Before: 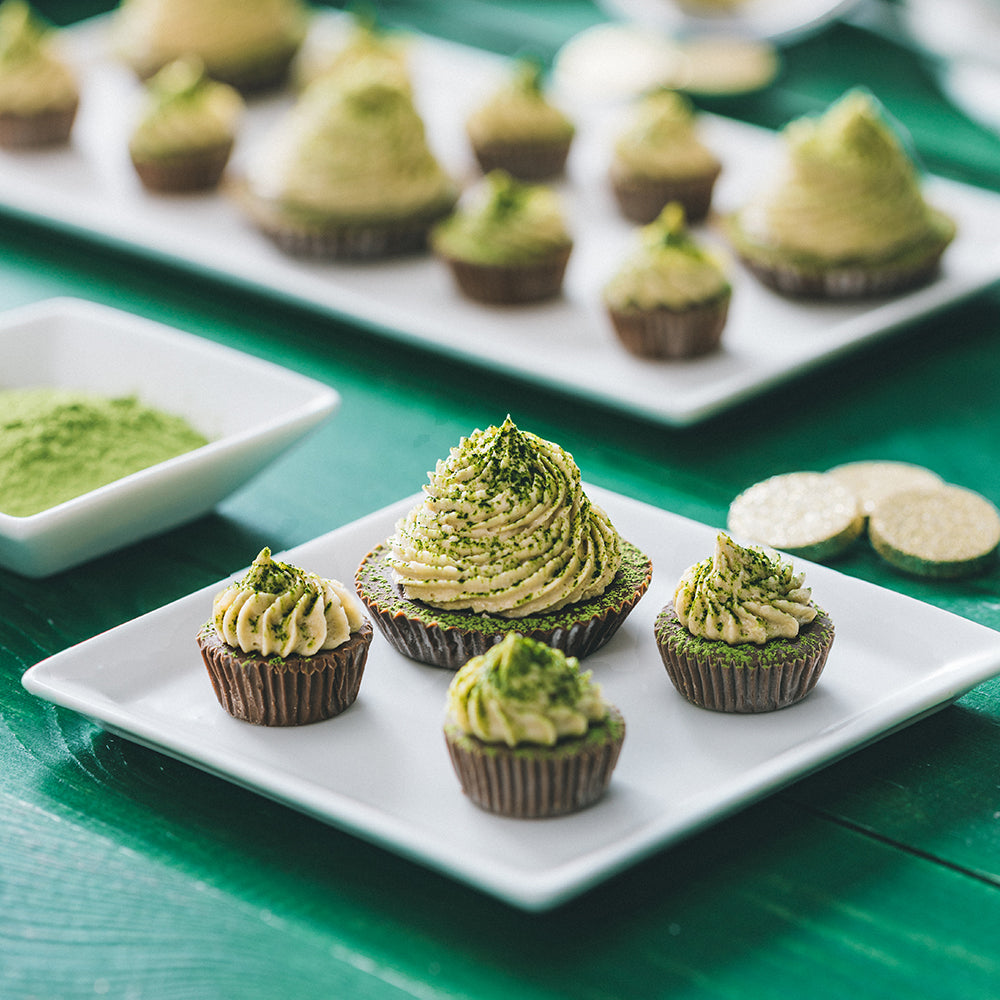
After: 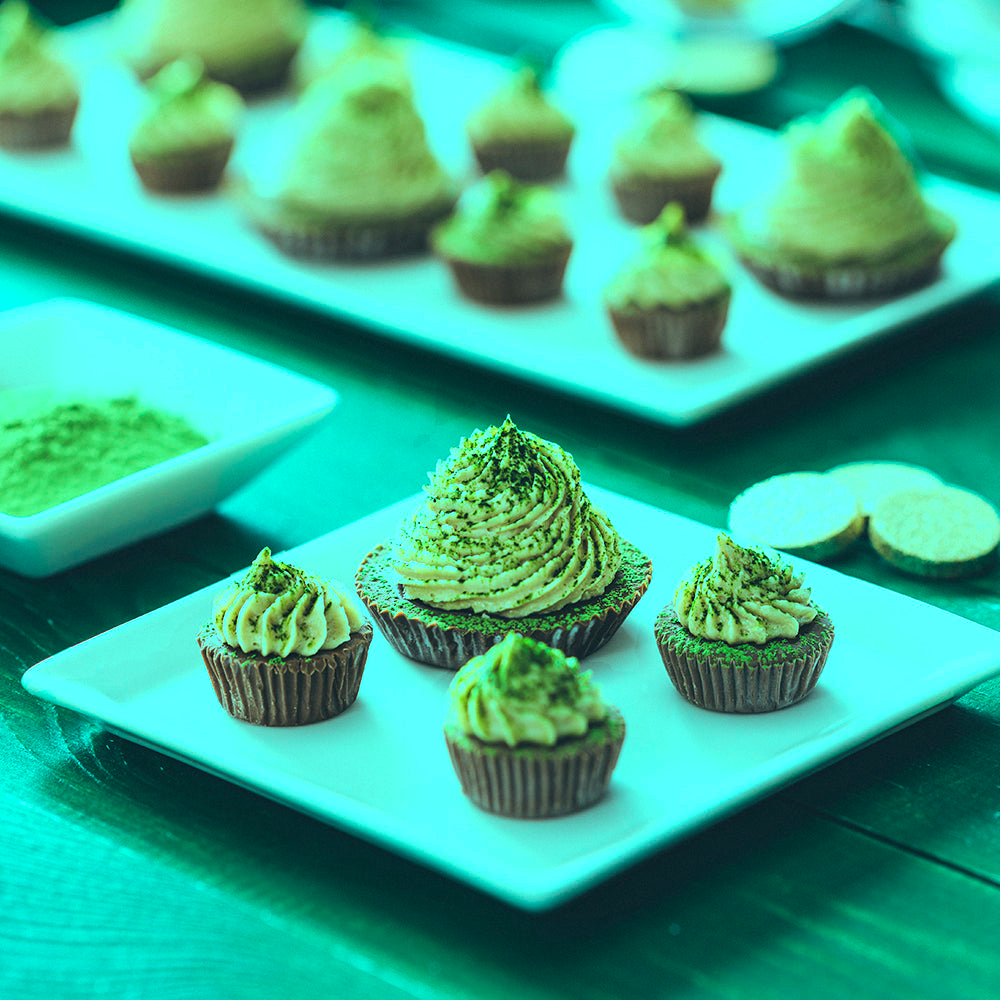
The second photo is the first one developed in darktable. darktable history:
color balance rgb: shadows lift › chroma 7.504%, shadows lift › hue 244.05°, highlights gain › luminance 19.96%, highlights gain › chroma 13.039%, highlights gain › hue 172.13°, perceptual saturation grading › global saturation 0.439%
